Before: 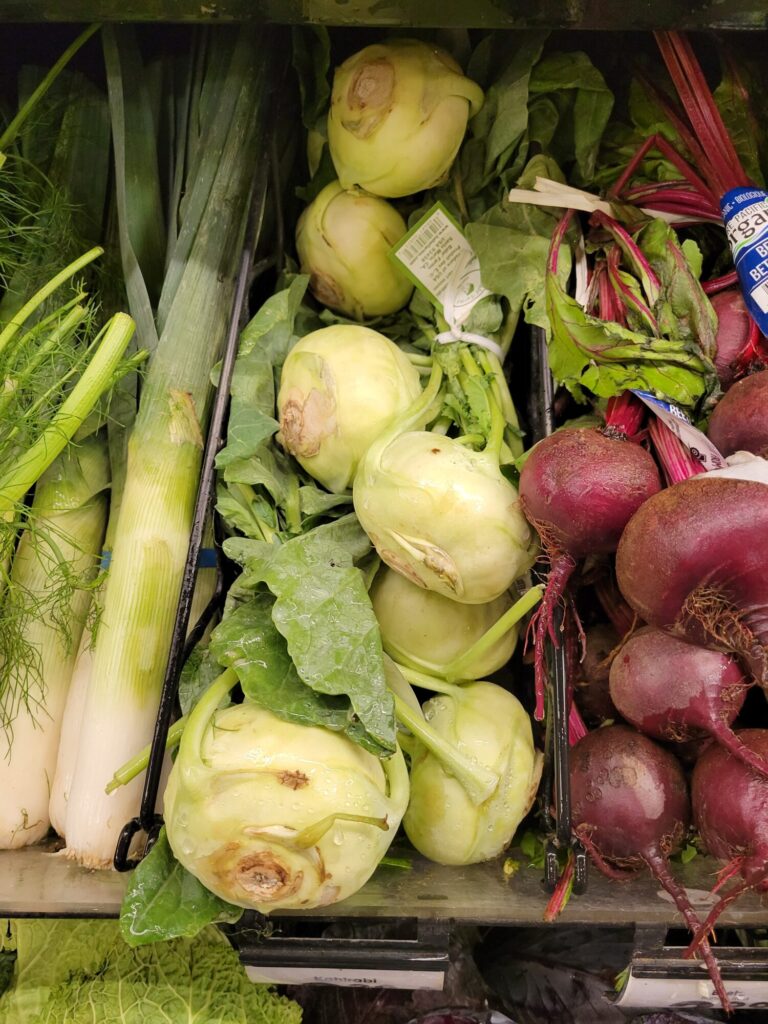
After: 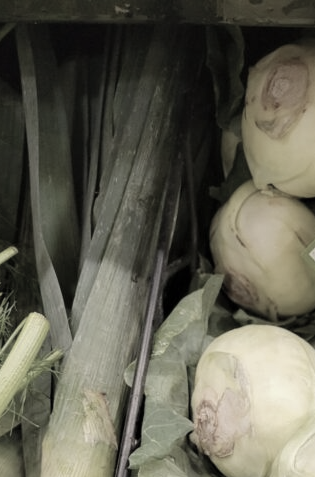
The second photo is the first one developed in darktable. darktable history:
exposure: exposure -0.11 EV, compensate highlight preservation false
color correction: highlights b* -0.01, saturation 0.326
crop and rotate: left 11.223%, top 0.056%, right 47.654%, bottom 53.318%
